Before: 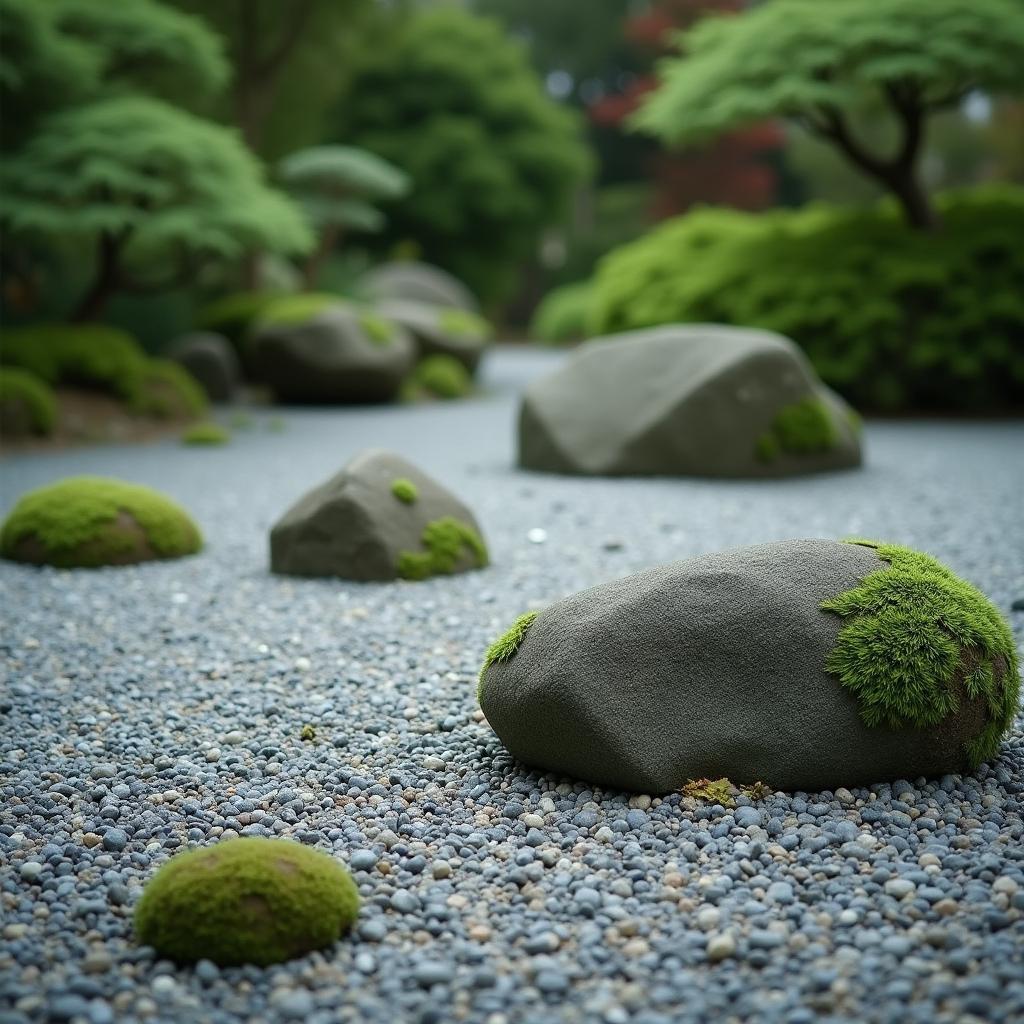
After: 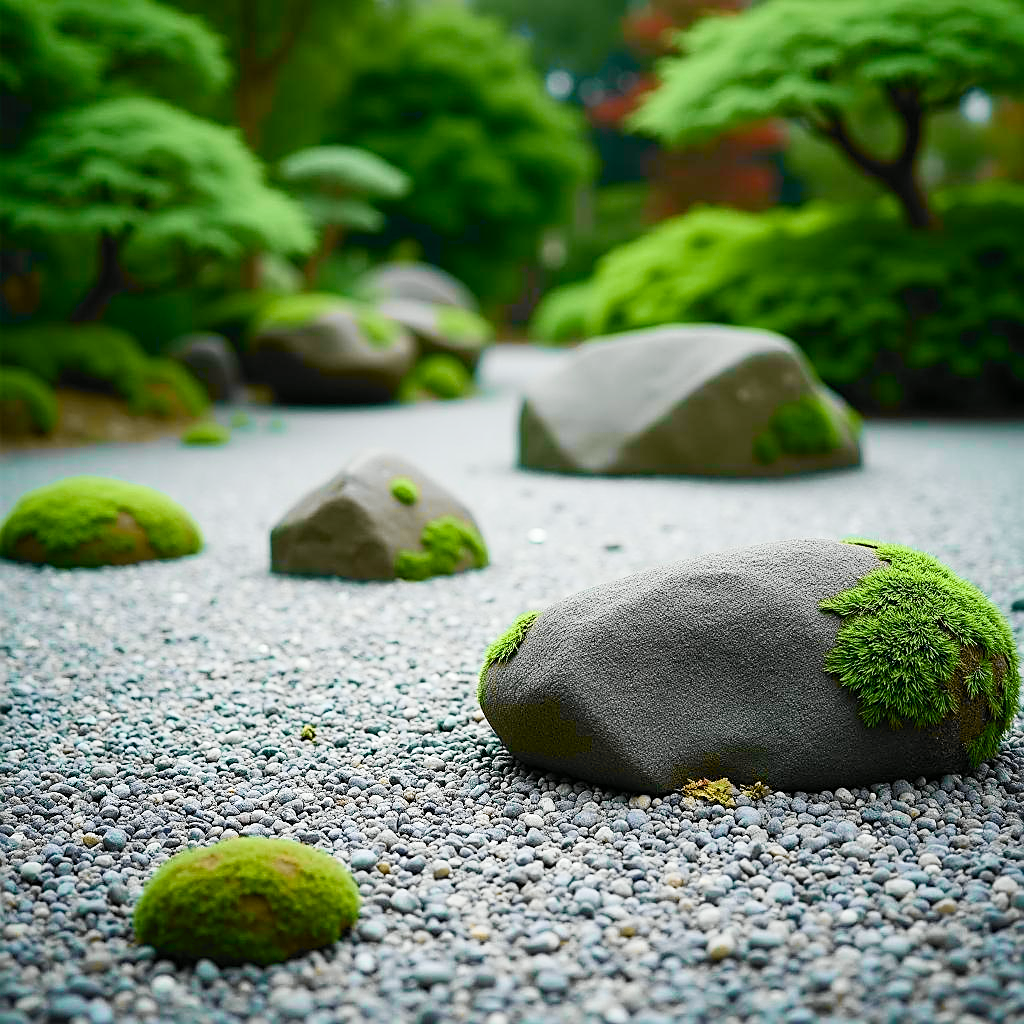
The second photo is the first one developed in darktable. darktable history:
sharpen: on, module defaults
tone curve: curves: ch0 [(0, 0) (0.055, 0.057) (0.258, 0.307) (0.434, 0.543) (0.517, 0.657) (0.745, 0.874) (1, 1)]; ch1 [(0, 0) (0.346, 0.307) (0.418, 0.383) (0.46, 0.439) (0.482, 0.493) (0.502, 0.497) (0.517, 0.506) (0.55, 0.561) (0.588, 0.61) (0.646, 0.688) (1, 1)]; ch2 [(0, 0) (0.346, 0.34) (0.431, 0.45) (0.485, 0.499) (0.5, 0.503) (0.527, 0.508) (0.545, 0.562) (0.679, 0.706) (1, 1)], color space Lab, independent channels
color balance rgb: highlights gain › chroma 0.239%, highlights gain › hue 332.72°, perceptual saturation grading › global saturation 20%, perceptual saturation grading › highlights -25.634%, perceptual saturation grading › shadows 50.297%
